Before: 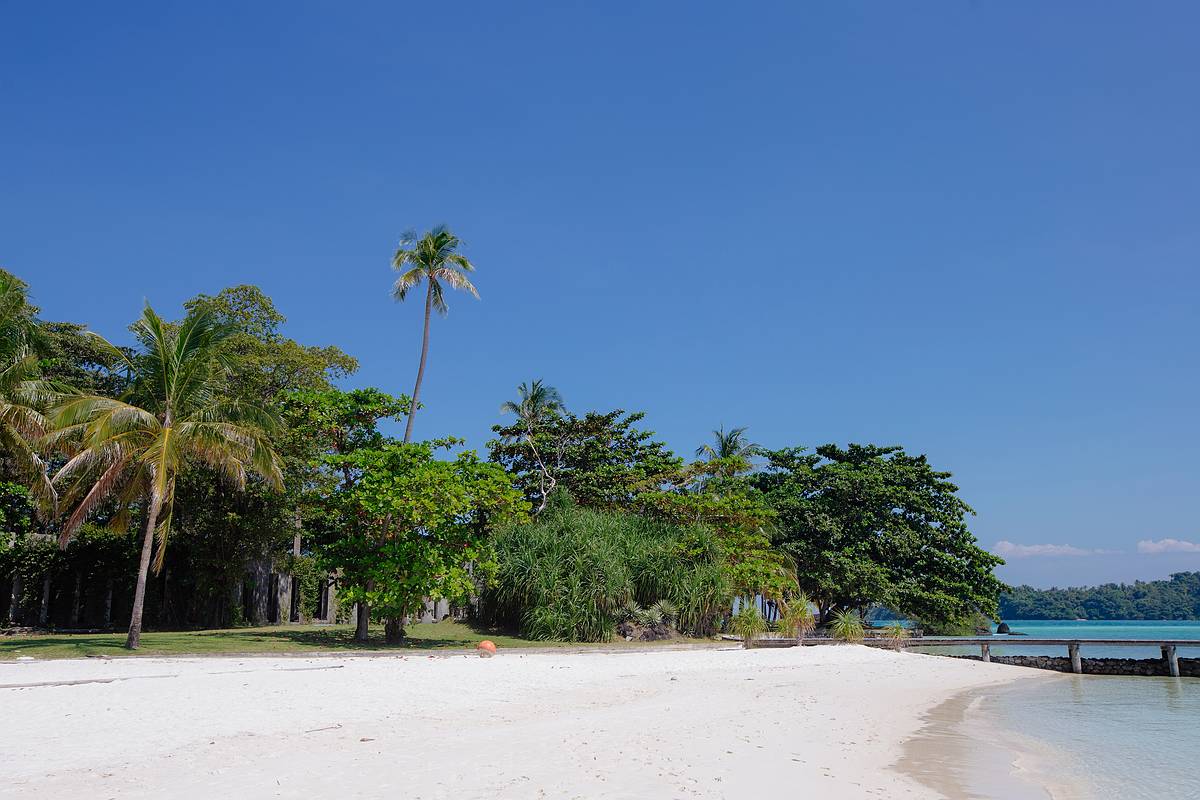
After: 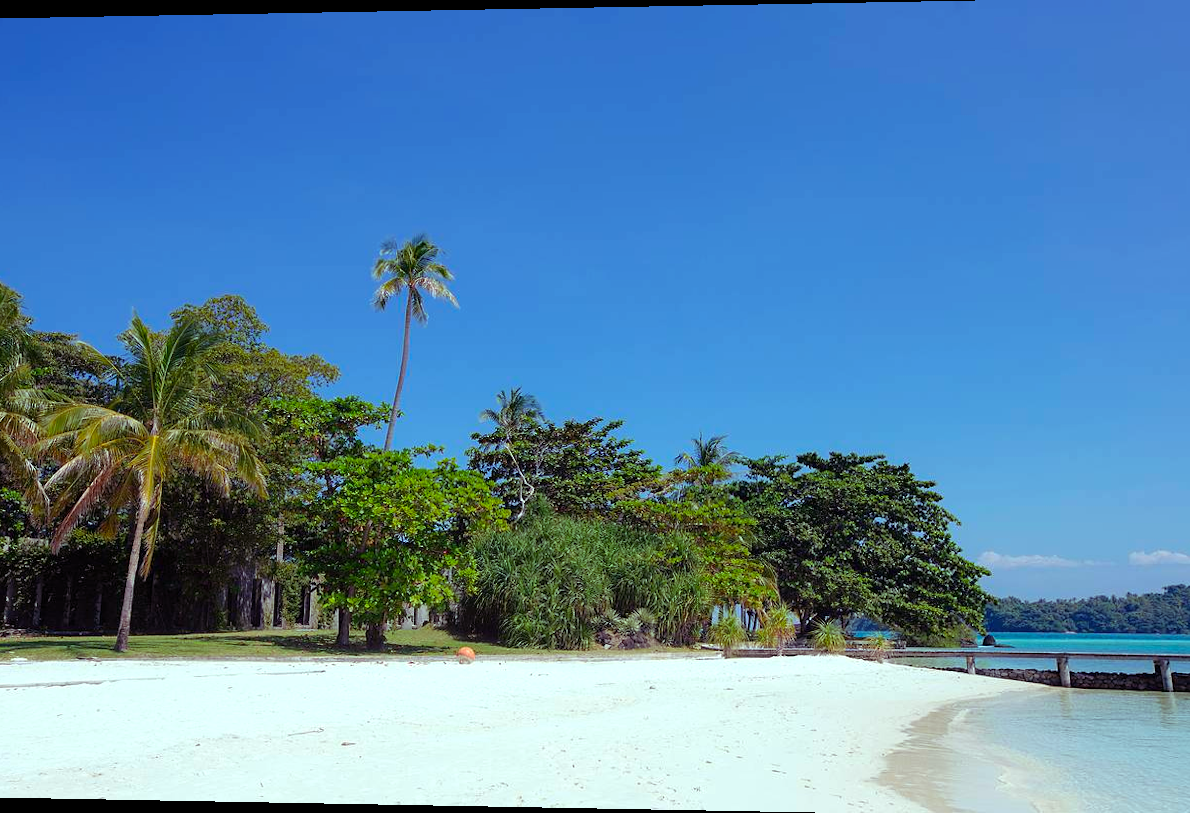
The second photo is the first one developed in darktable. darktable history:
crop: left 0.434%, top 0.485%, right 0.244%, bottom 0.386%
rotate and perspective: lens shift (horizontal) -0.055, automatic cropping off
color balance rgb: shadows lift › luminance 0.49%, shadows lift › chroma 6.83%, shadows lift › hue 300.29°, power › hue 208.98°, highlights gain › luminance 20.24%, highlights gain › chroma 2.73%, highlights gain › hue 173.85°, perceptual saturation grading › global saturation 18.05%
